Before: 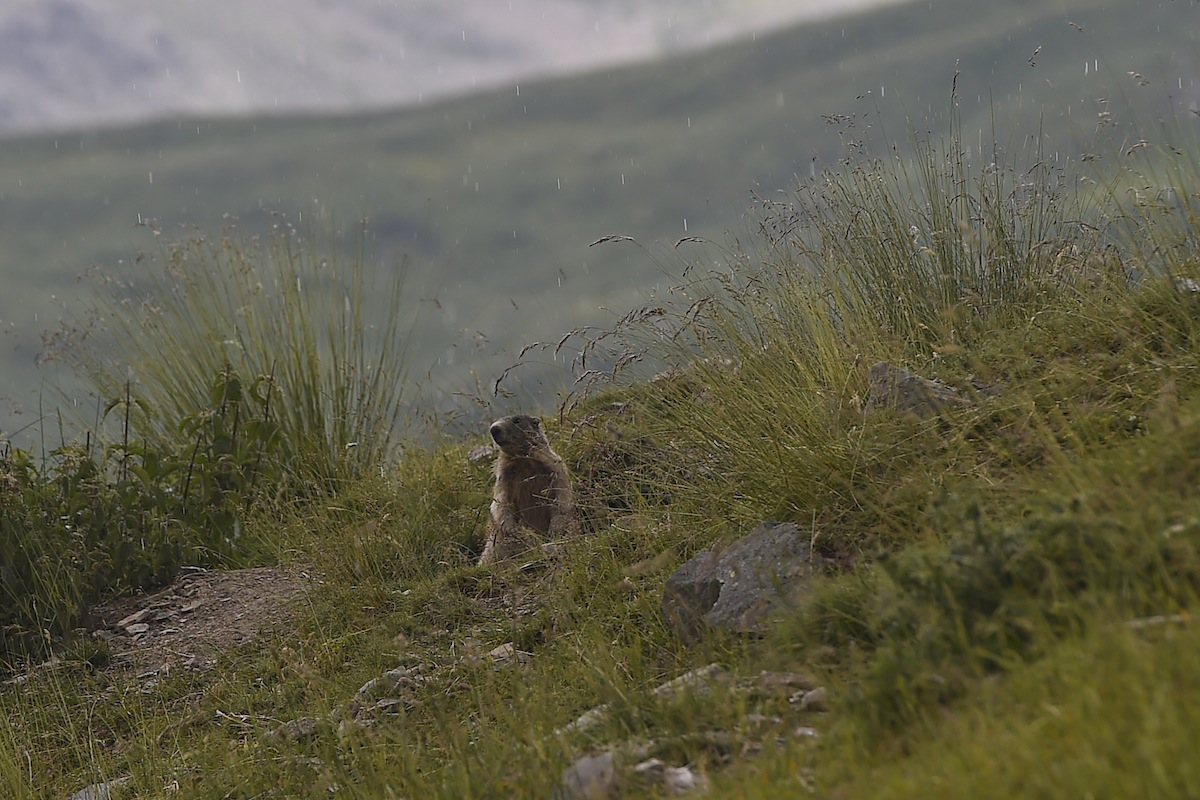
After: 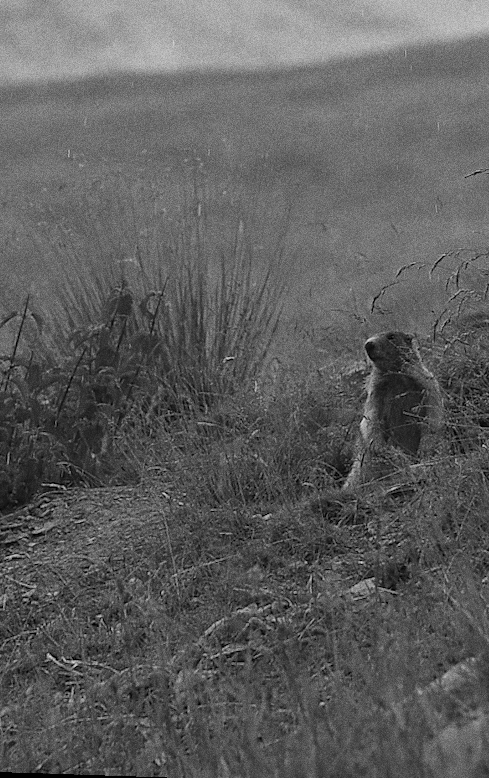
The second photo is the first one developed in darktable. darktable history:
crop and rotate: left 0%, top 0%, right 50.845%
monochrome: on, module defaults
rotate and perspective: rotation 0.72°, lens shift (vertical) -0.352, lens shift (horizontal) -0.051, crop left 0.152, crop right 0.859, crop top 0.019, crop bottom 0.964
grain: coarseness 0.09 ISO, strength 40%
